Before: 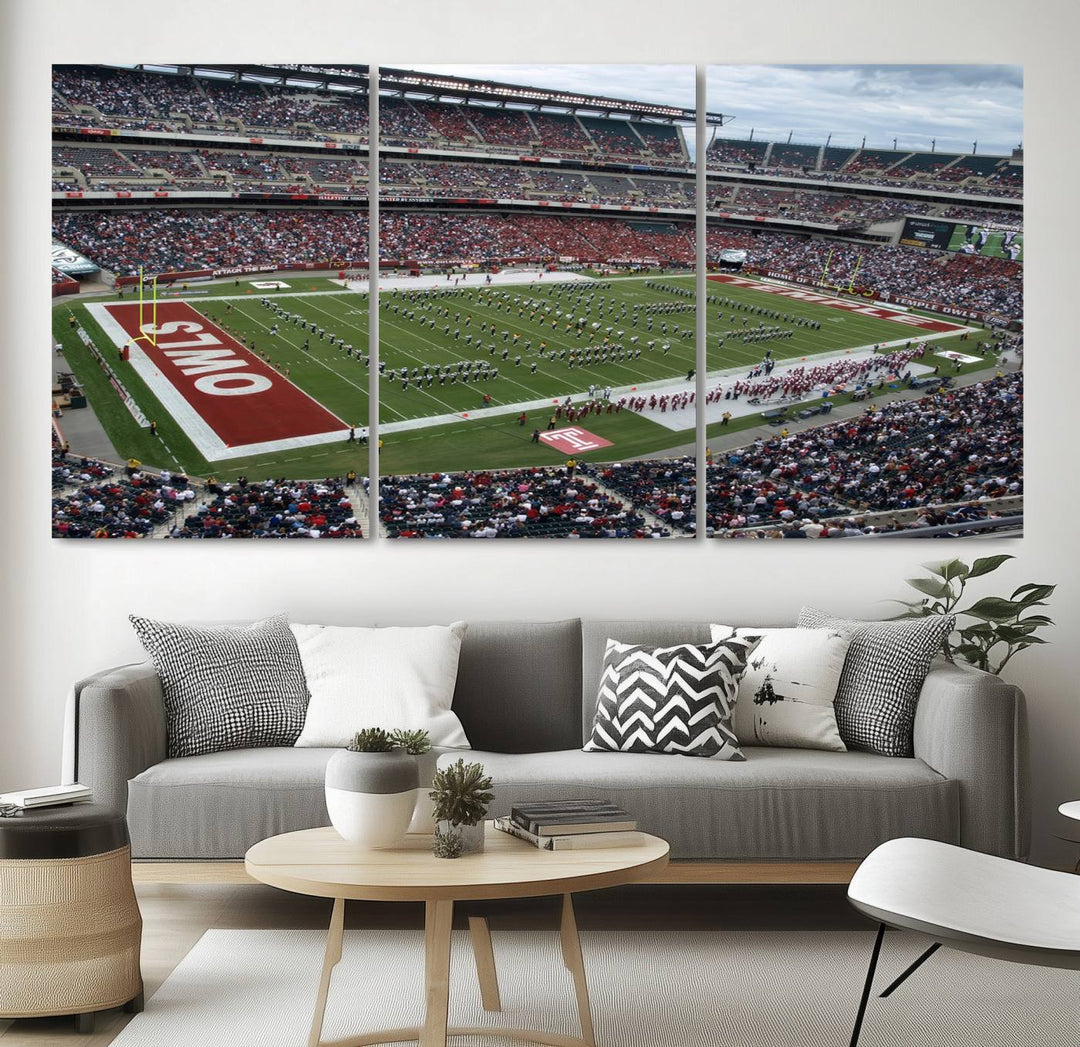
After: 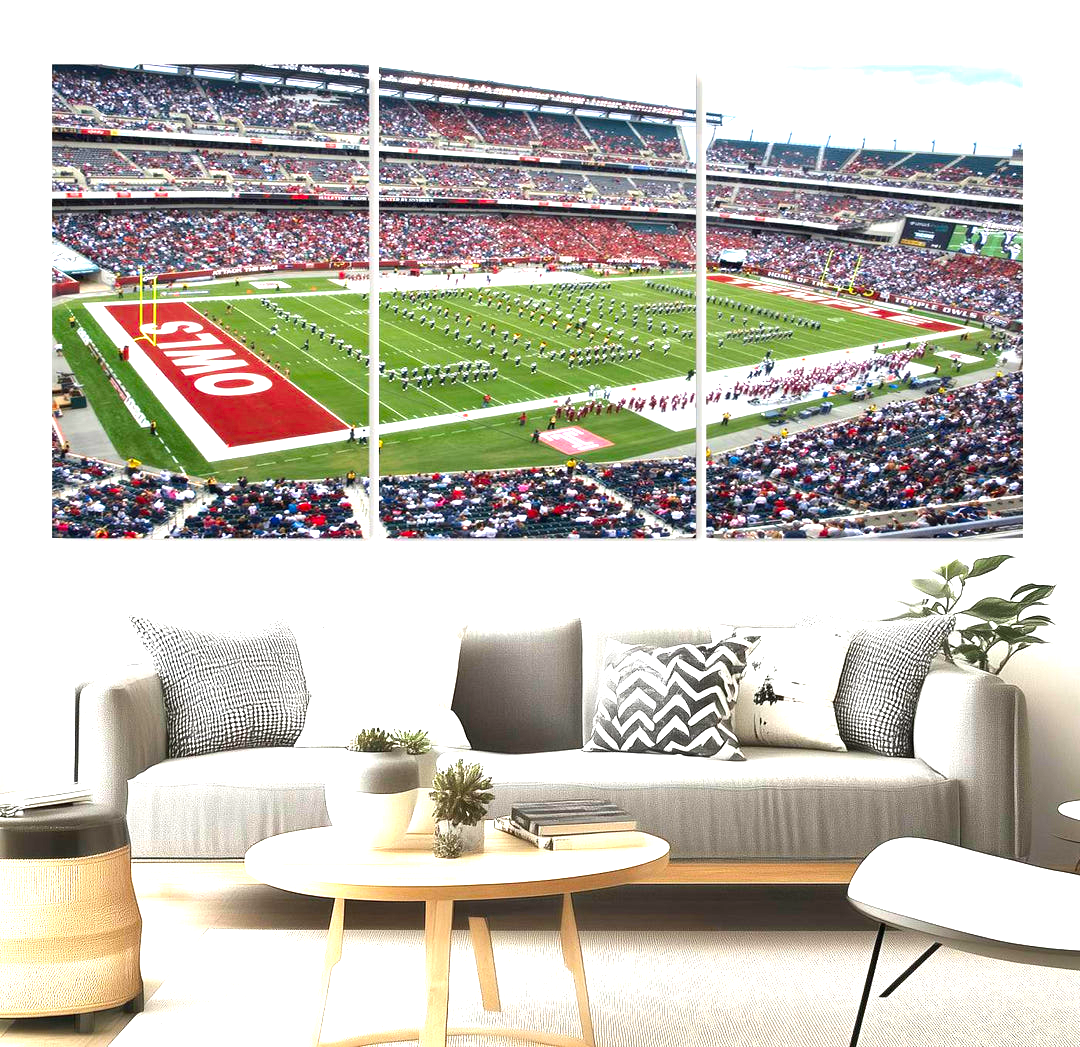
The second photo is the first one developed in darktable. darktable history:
exposure: black level correction 0, exposure 1.675 EV, compensate exposure bias true, compensate highlight preservation false
contrast brightness saturation: brightness -0.02, saturation 0.35
